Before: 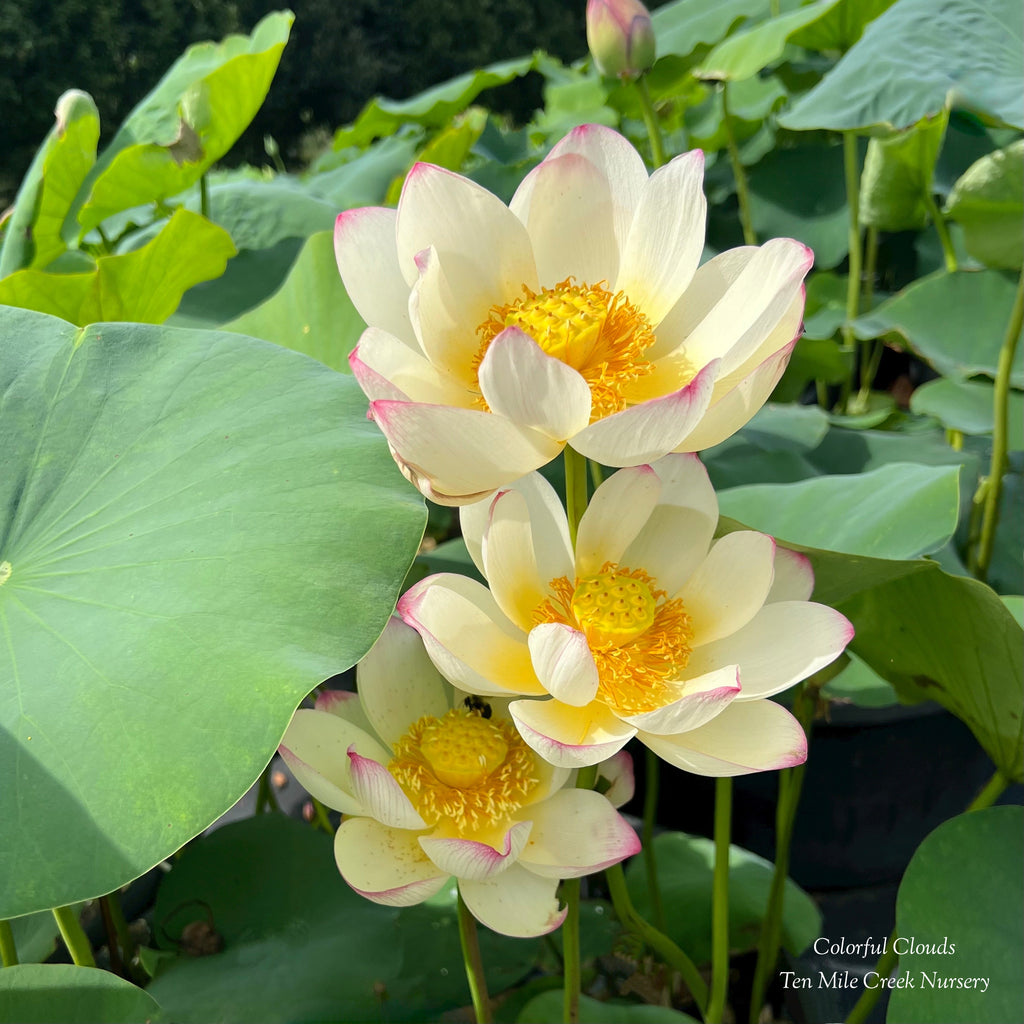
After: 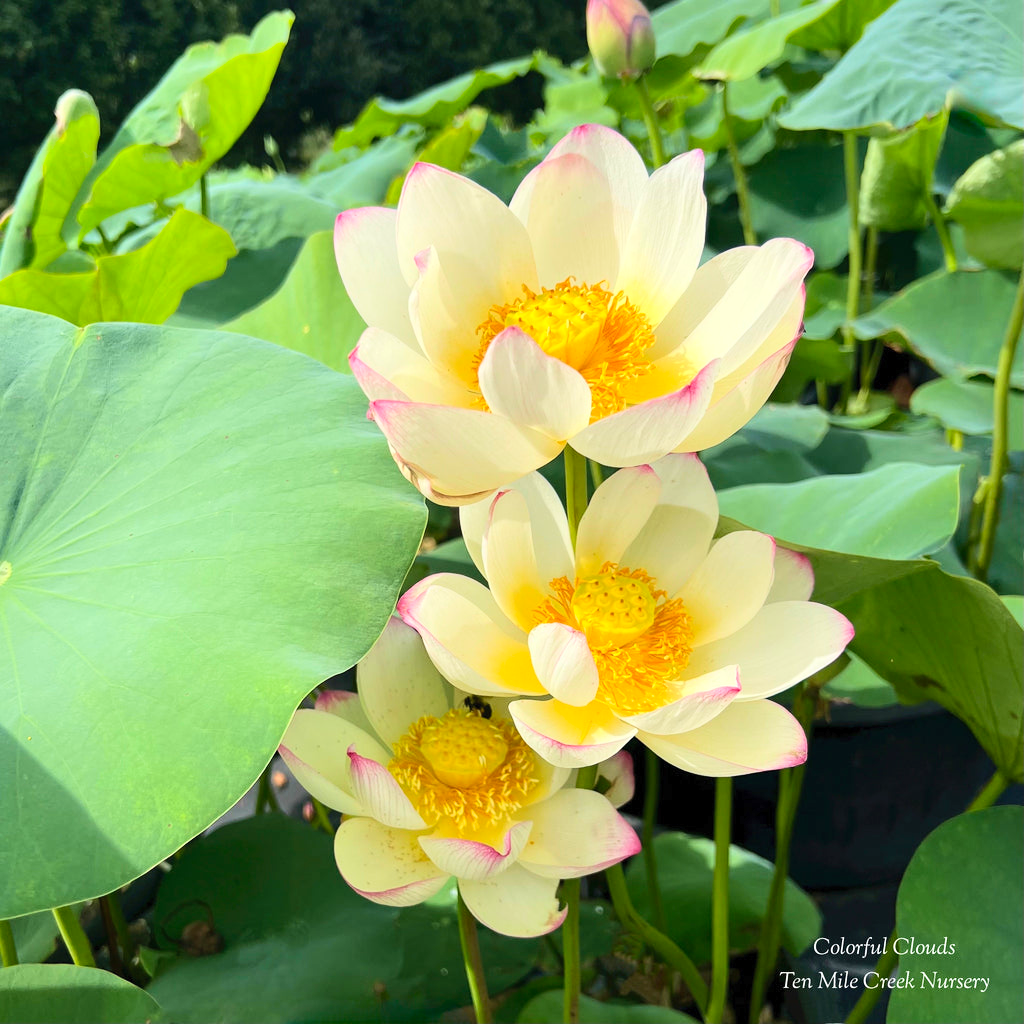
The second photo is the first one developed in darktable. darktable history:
contrast brightness saturation: contrast 0.205, brightness 0.166, saturation 0.216
velvia: strength 14.77%
